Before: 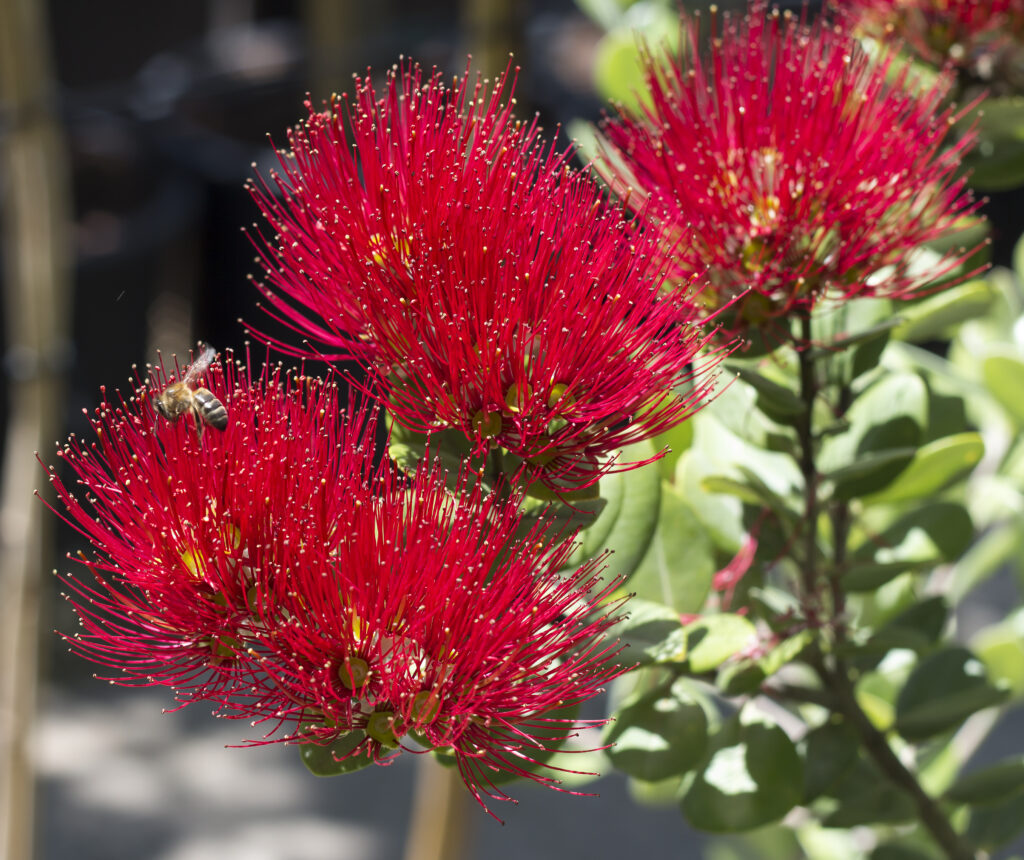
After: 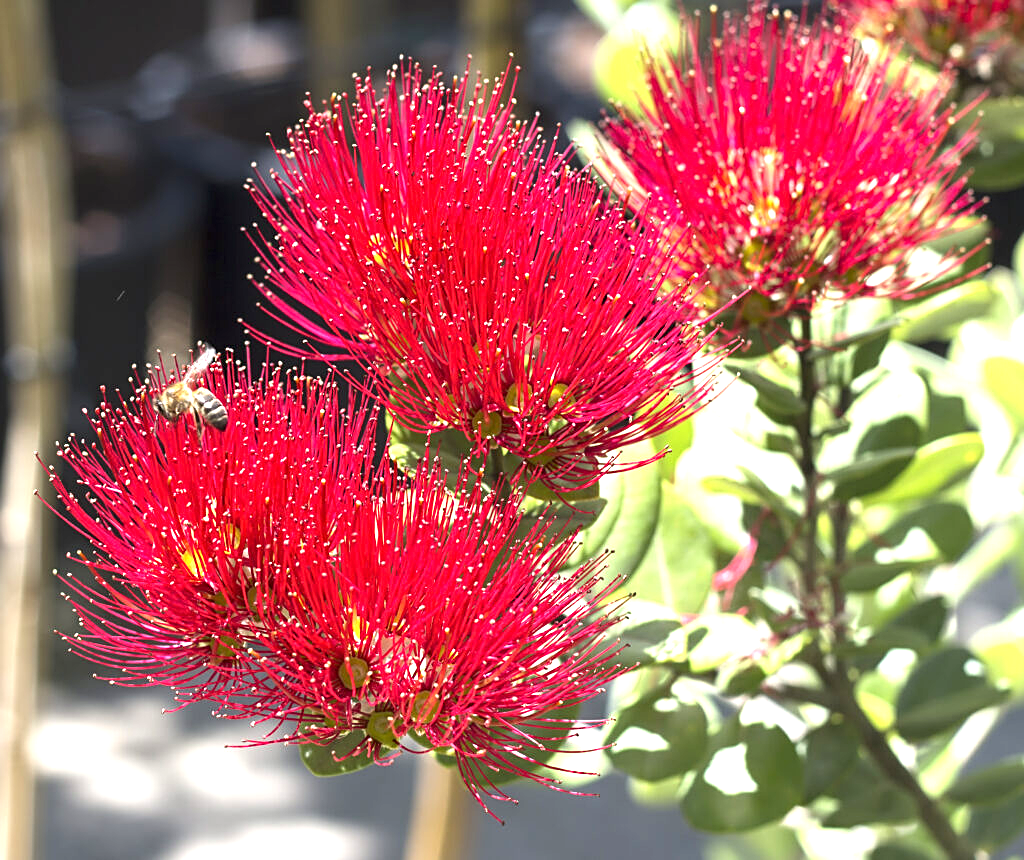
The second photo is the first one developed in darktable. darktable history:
sharpen: on, module defaults
exposure: exposure 1.226 EV, compensate exposure bias true, compensate highlight preservation false
